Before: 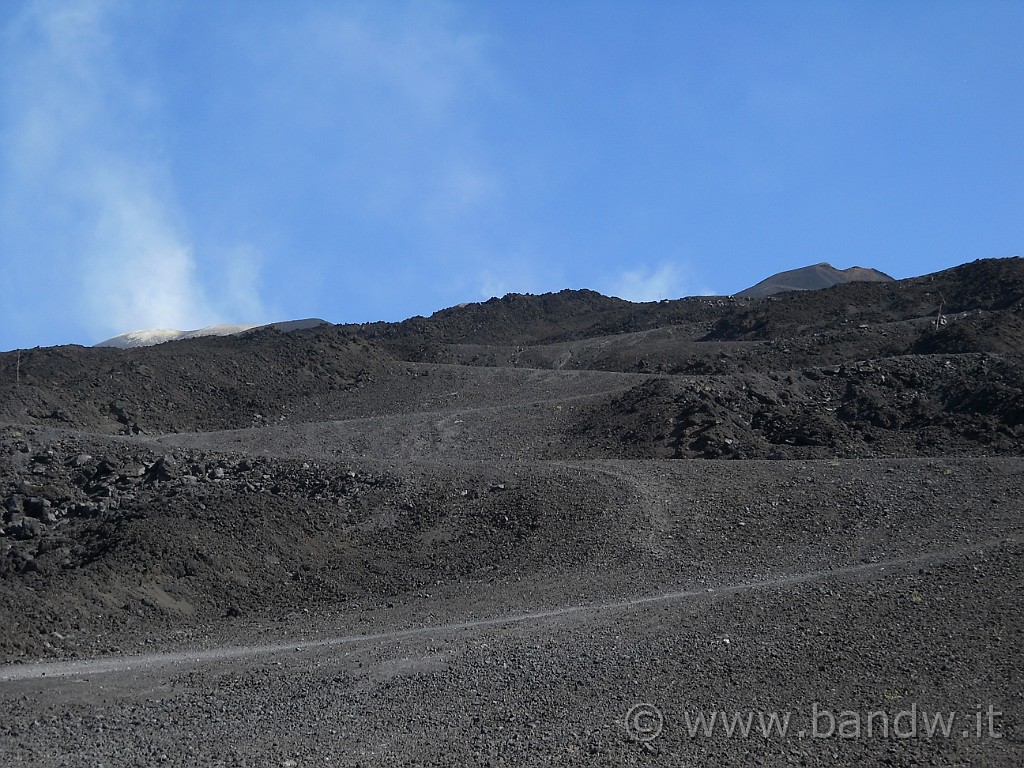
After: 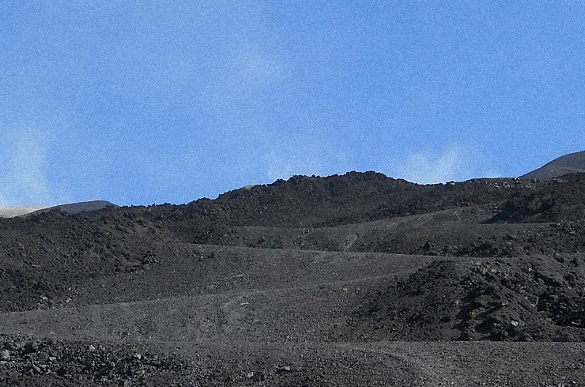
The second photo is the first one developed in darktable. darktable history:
grain: mid-tones bias 0%
crop: left 20.932%, top 15.471%, right 21.848%, bottom 34.081%
